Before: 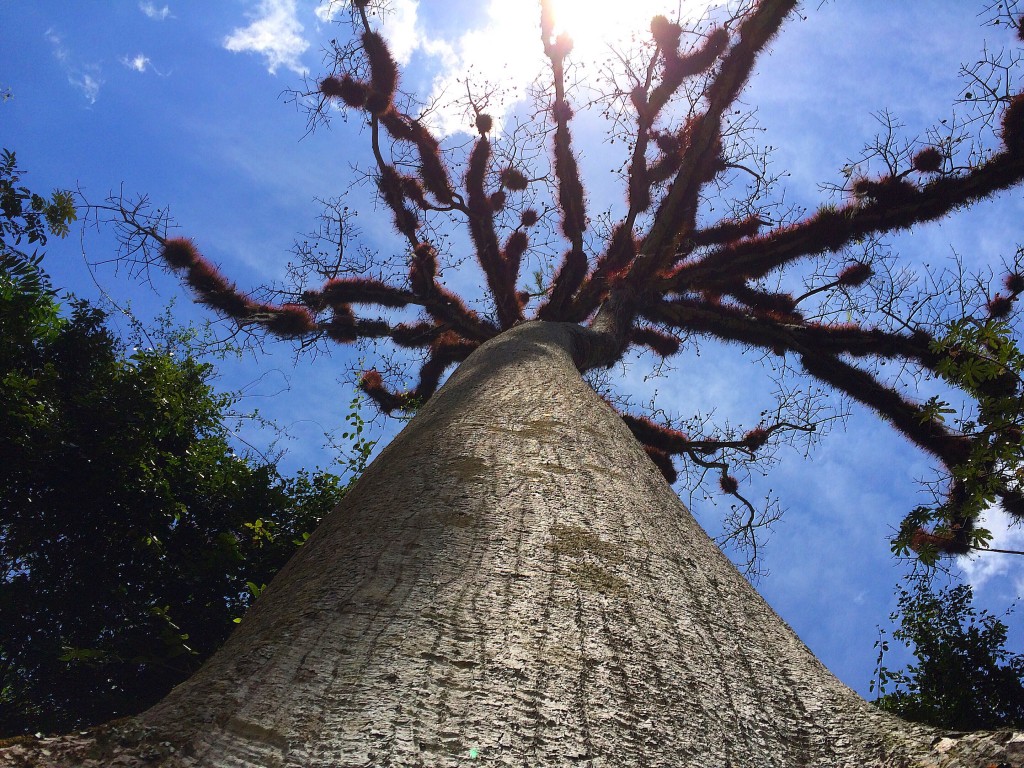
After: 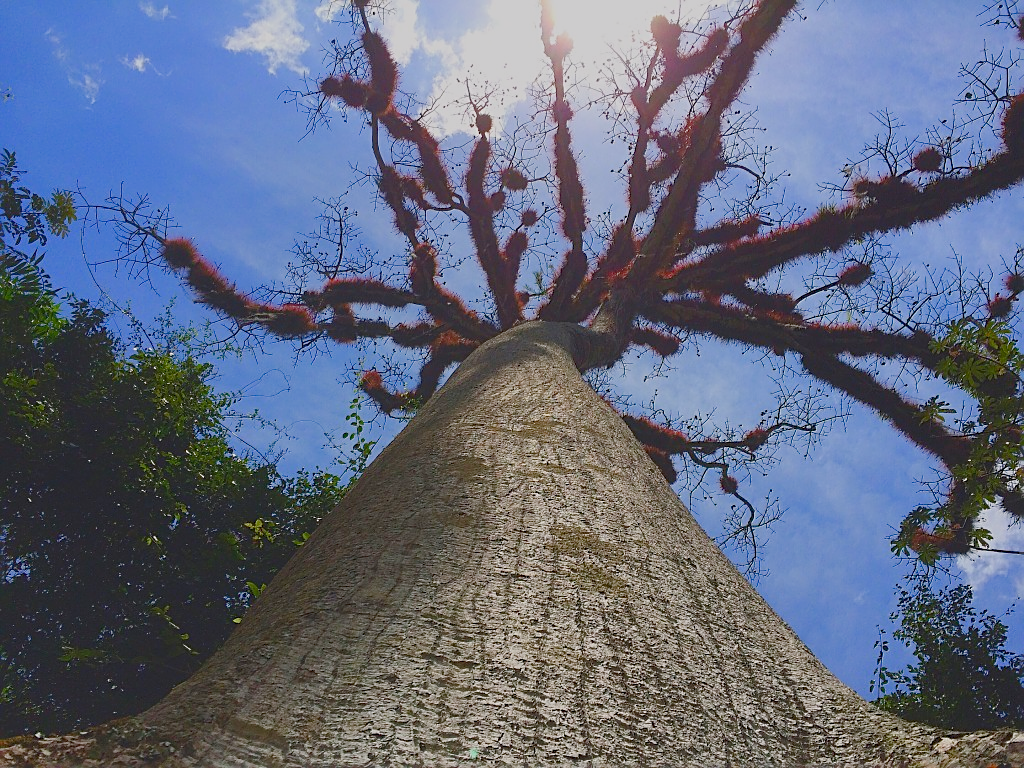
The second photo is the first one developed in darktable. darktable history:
sharpen: on, module defaults
exposure: black level correction -0.005, exposure 0.054 EV, compensate highlight preservation false
color balance rgb: shadows lift › chroma 1%, shadows lift › hue 113°, highlights gain › chroma 0.2%, highlights gain › hue 333°, perceptual saturation grading › global saturation 20%, perceptual saturation grading › highlights -50%, perceptual saturation grading › shadows 25%, contrast -30%
